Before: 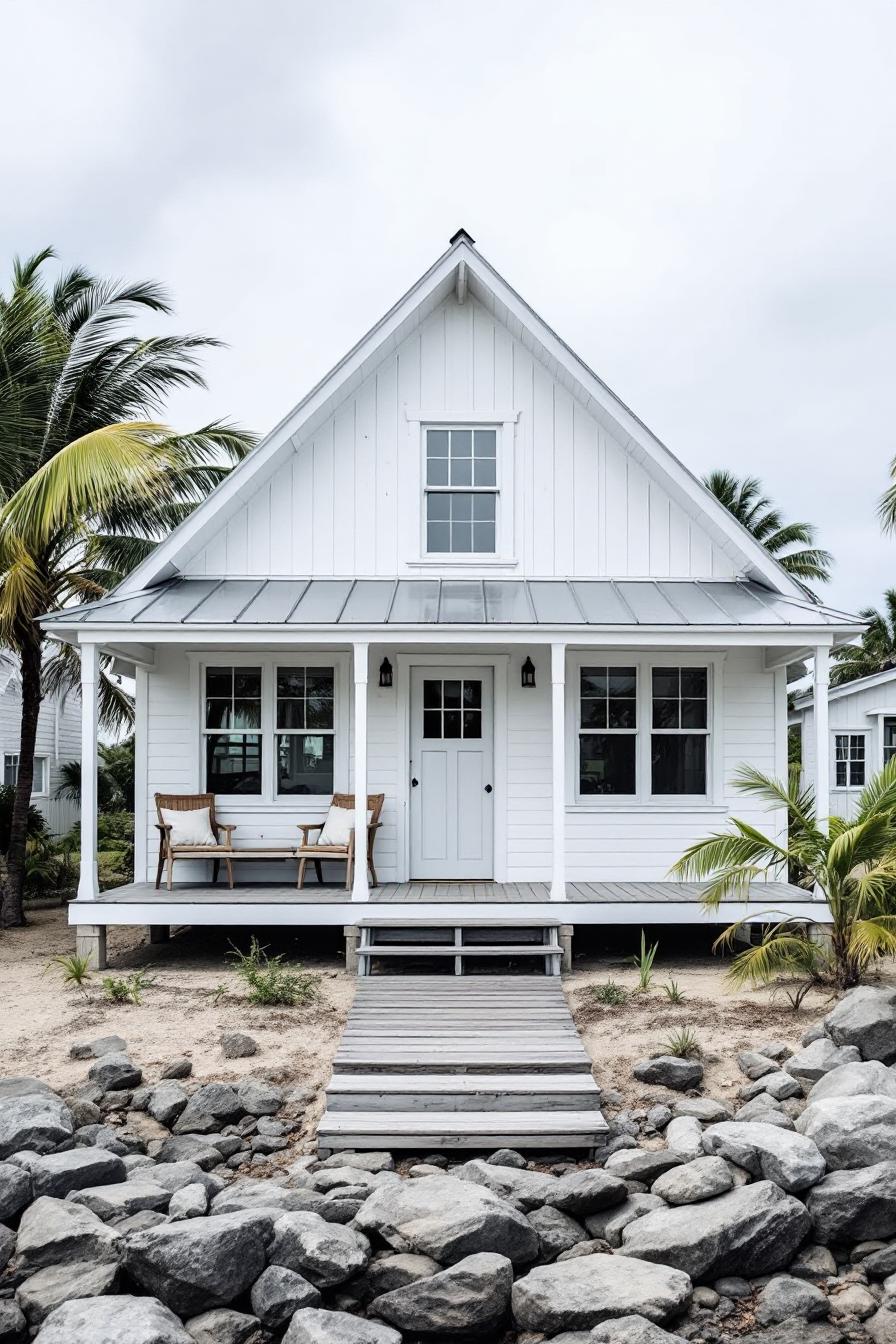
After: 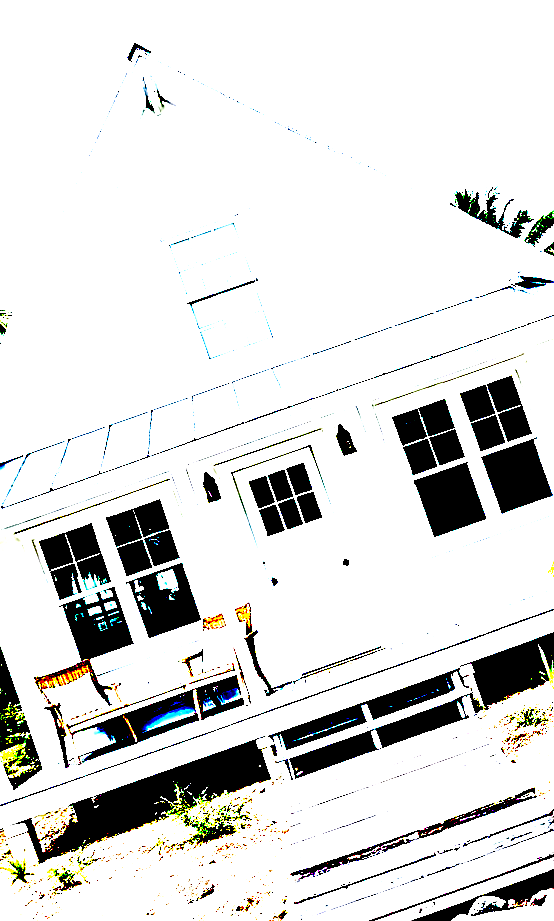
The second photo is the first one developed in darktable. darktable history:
exposure: black level correction 0.098, exposure 2.938 EV, compensate highlight preservation false
crop and rotate: angle 19.43°, left 6.74%, right 4.019%, bottom 1.159%
sharpen: on, module defaults
